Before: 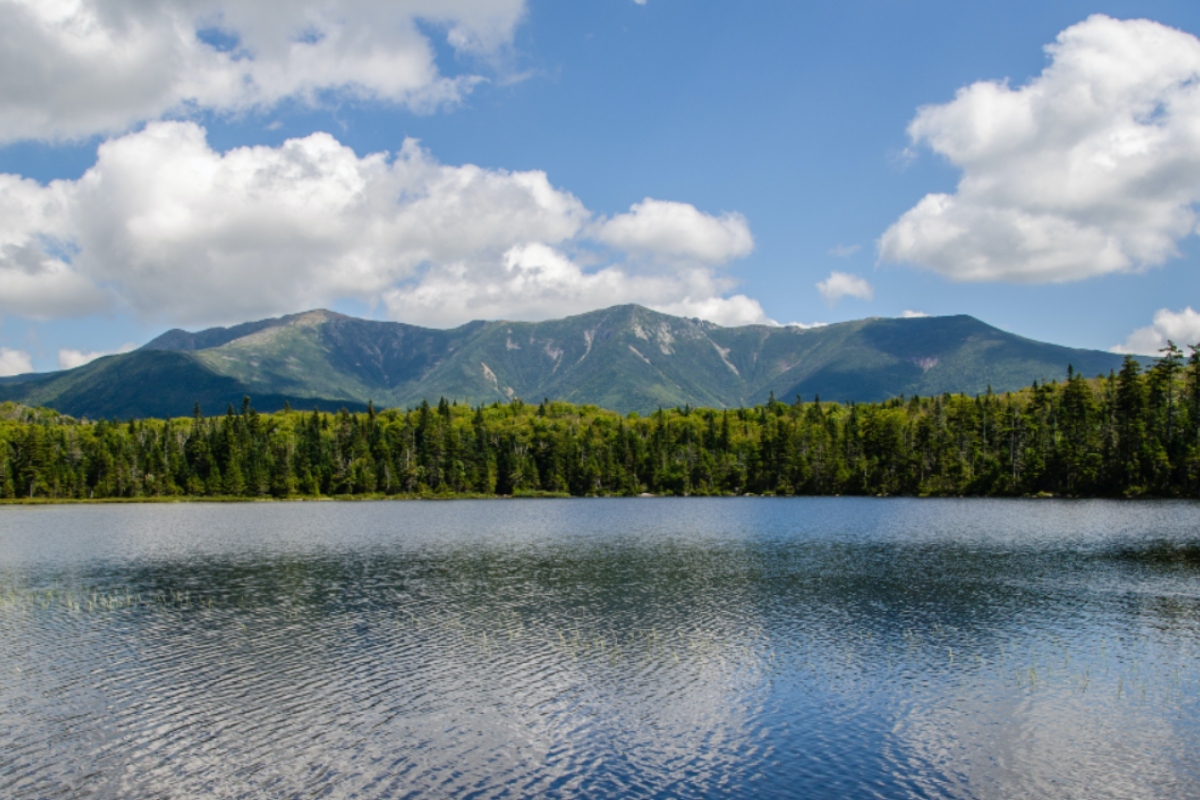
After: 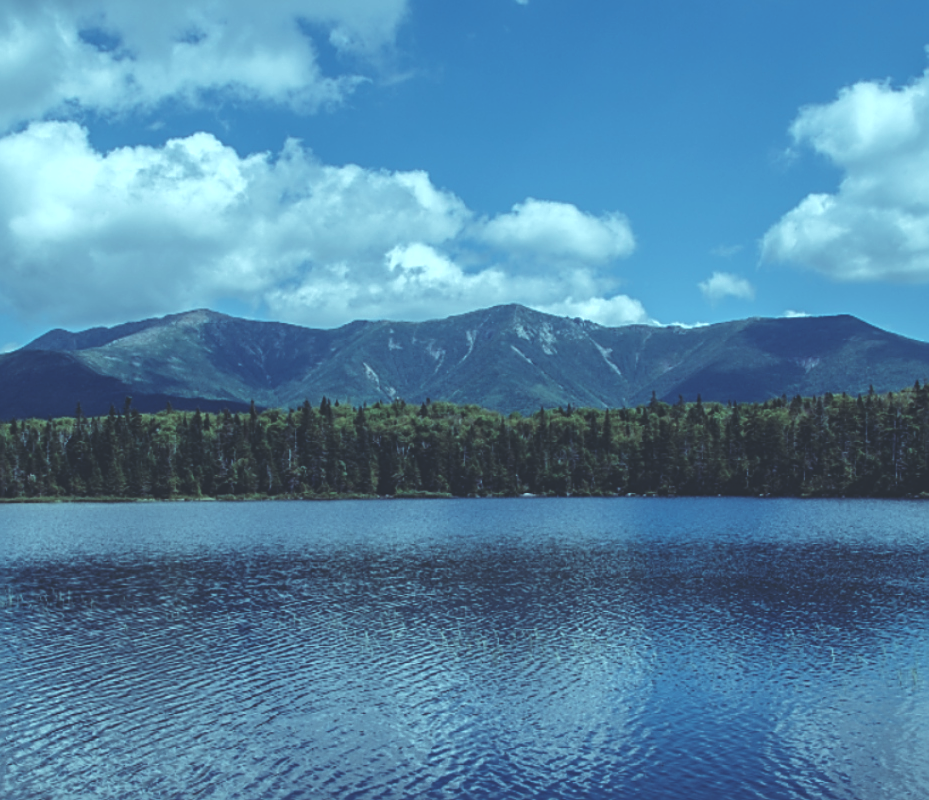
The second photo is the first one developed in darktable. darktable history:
sharpen: amount 0.575
crop: left 9.88%, right 12.664%
rgb curve: curves: ch0 [(0, 0.186) (0.314, 0.284) (0.576, 0.466) (0.805, 0.691) (0.936, 0.886)]; ch1 [(0, 0.186) (0.314, 0.284) (0.581, 0.534) (0.771, 0.746) (0.936, 0.958)]; ch2 [(0, 0.216) (0.275, 0.39) (1, 1)], mode RGB, independent channels, compensate middle gray true, preserve colors none
contrast brightness saturation: saturation -0.05
color correction: highlights a* -12.64, highlights b* -18.1, saturation 0.7
